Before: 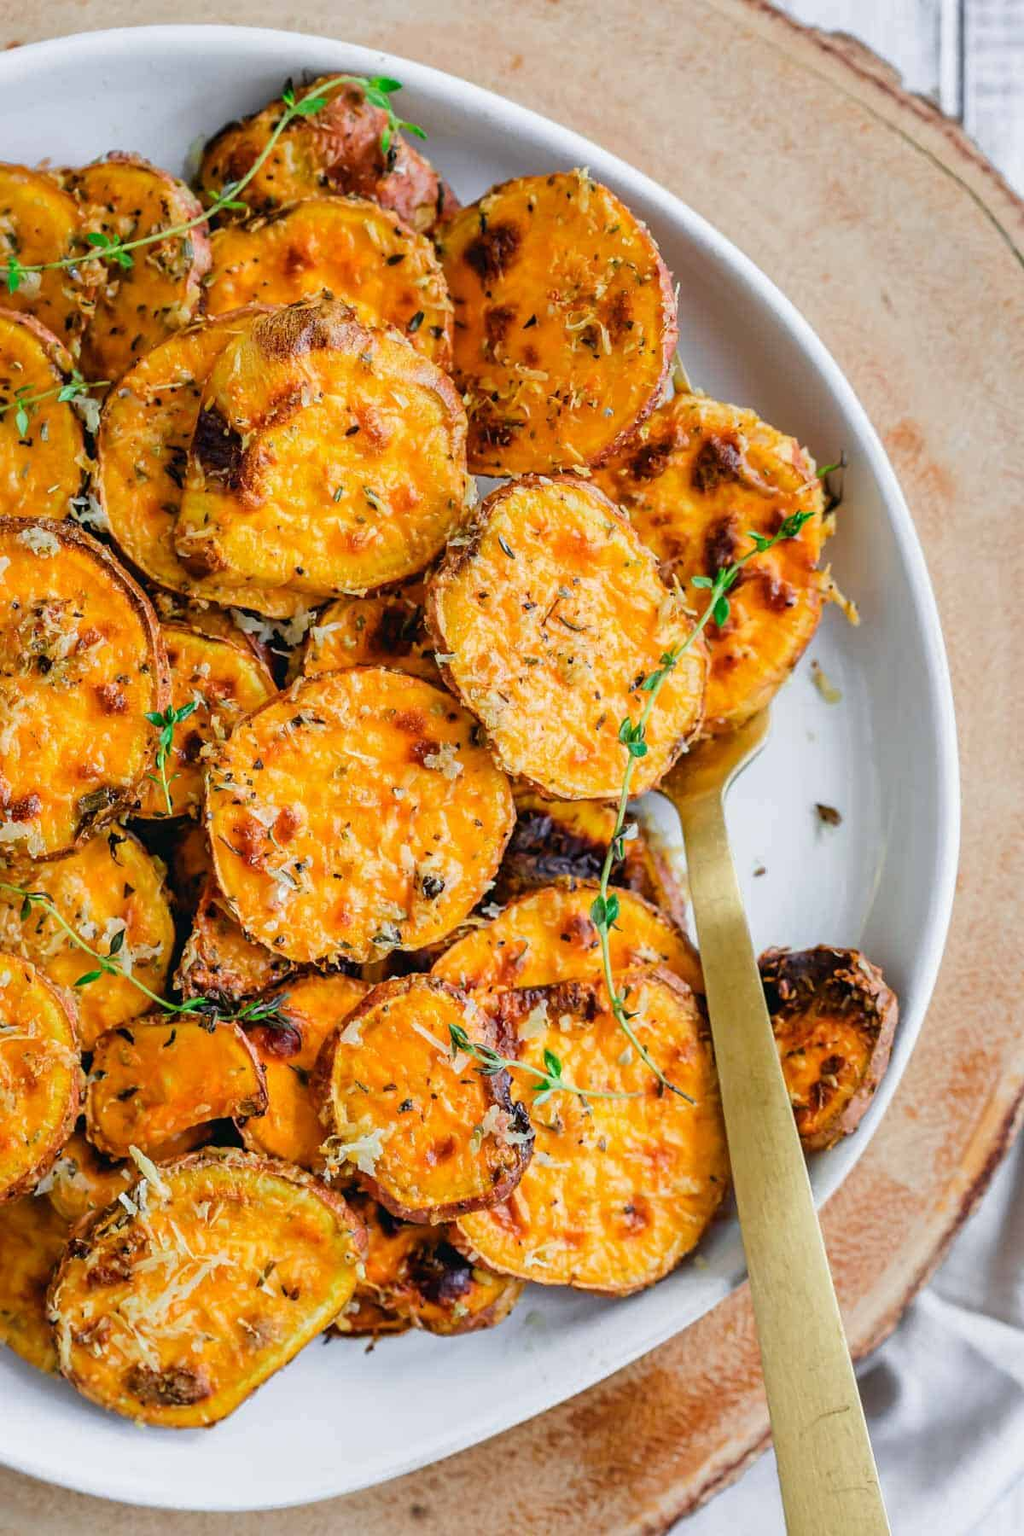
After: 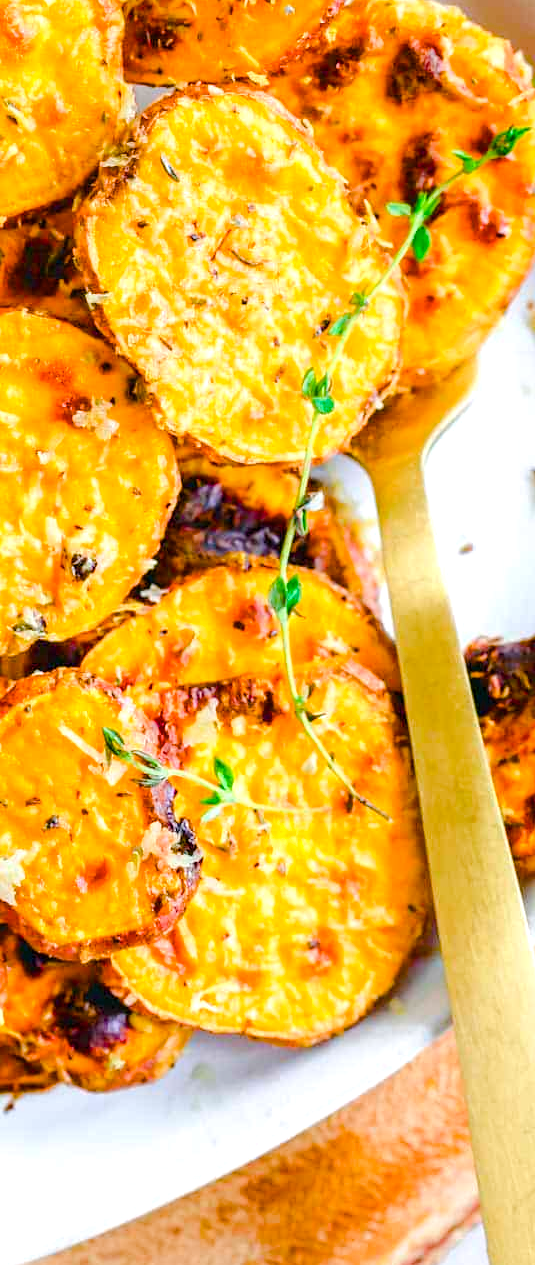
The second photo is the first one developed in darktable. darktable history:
exposure: exposure 0.571 EV, compensate exposure bias true, compensate highlight preservation false
shadows and highlights: radius 91.76, shadows -14.93, white point adjustment 0.227, highlights 32.23, compress 48.28%, soften with gaussian
color balance rgb: linear chroma grading › global chroma 14.689%, perceptual saturation grading › global saturation 46.072%, perceptual saturation grading › highlights -50.039%, perceptual saturation grading › shadows 31.112%, perceptual brilliance grading › mid-tones 9.411%, perceptual brilliance grading › shadows 14.446%, global vibrance 0.553%
crop: left 35.346%, top 26.313%, right 19.995%, bottom 3.374%
